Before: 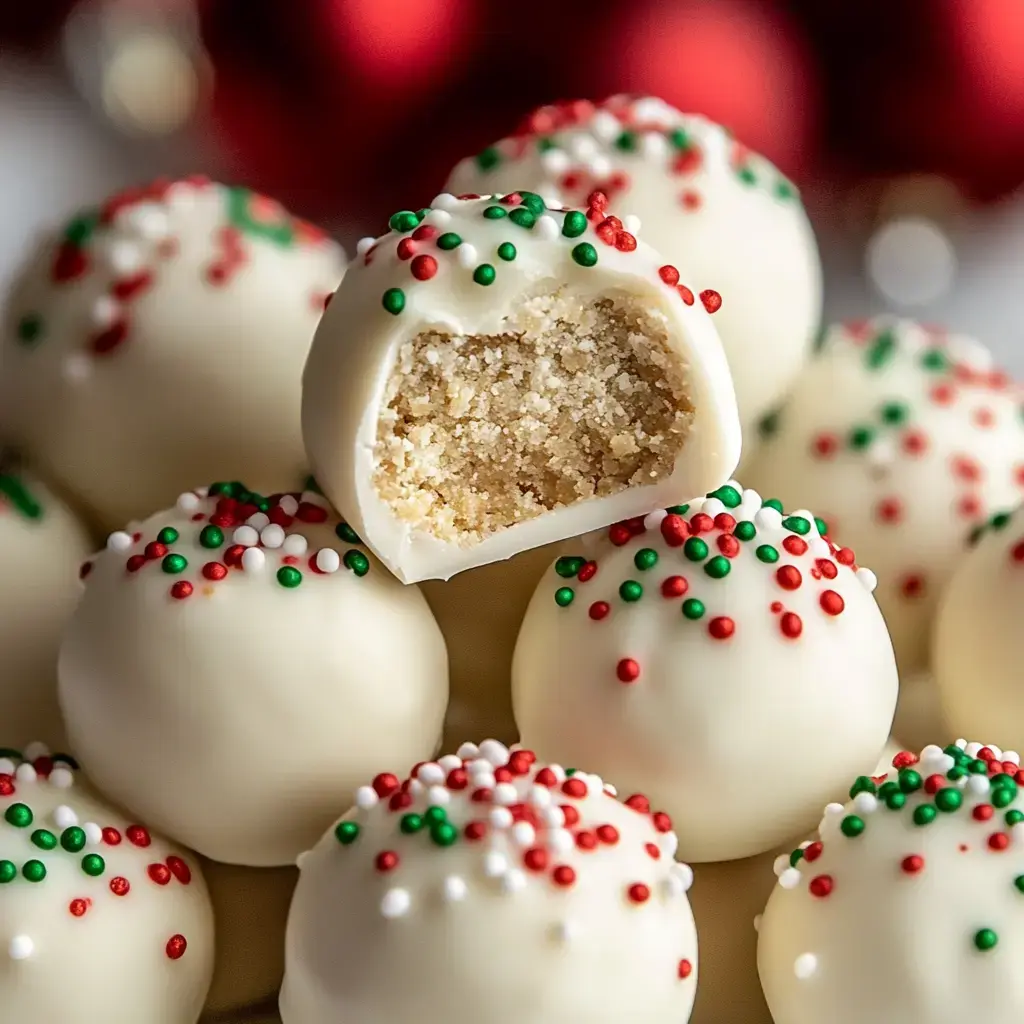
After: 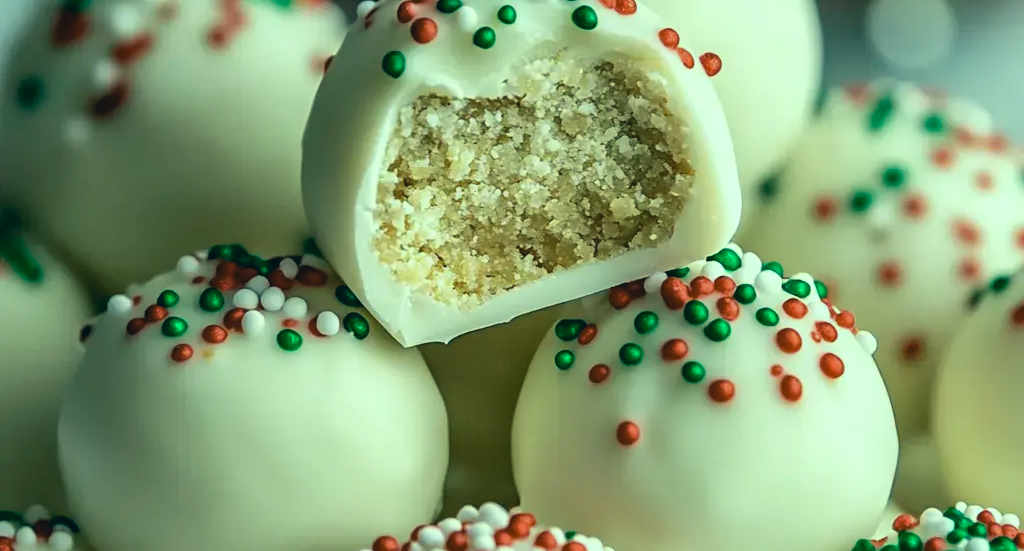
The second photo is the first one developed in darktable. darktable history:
color correction: highlights a* -19.6, highlights b* 9.8, shadows a* -20.91, shadows b* -10.52
crop and rotate: top 23.225%, bottom 22.957%
